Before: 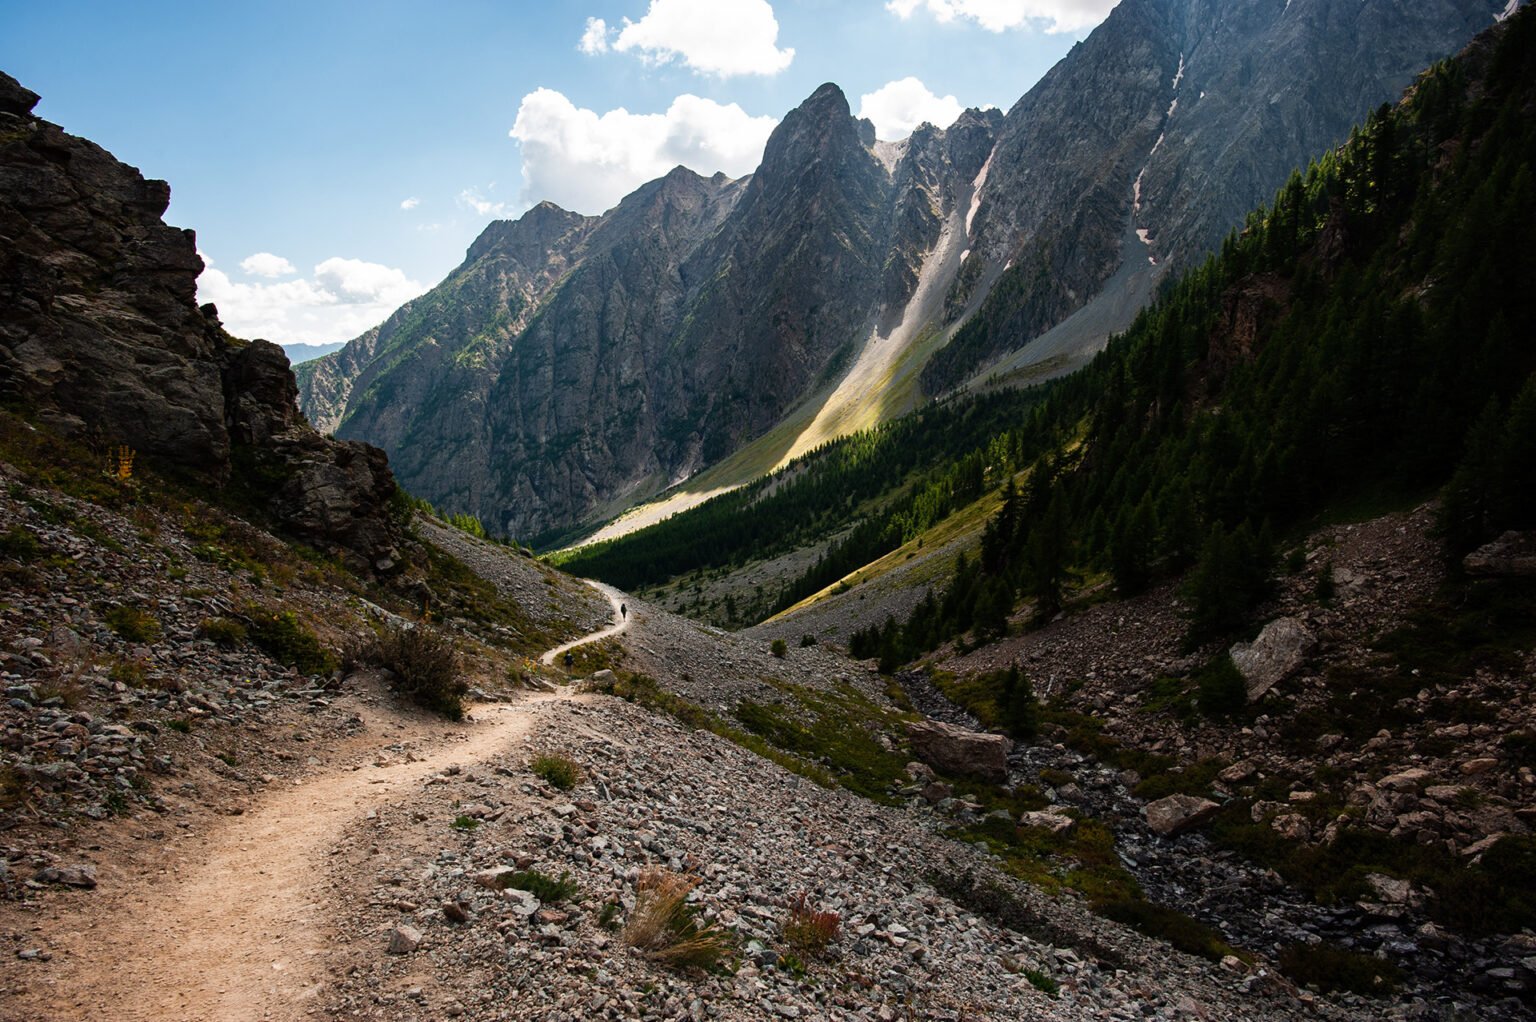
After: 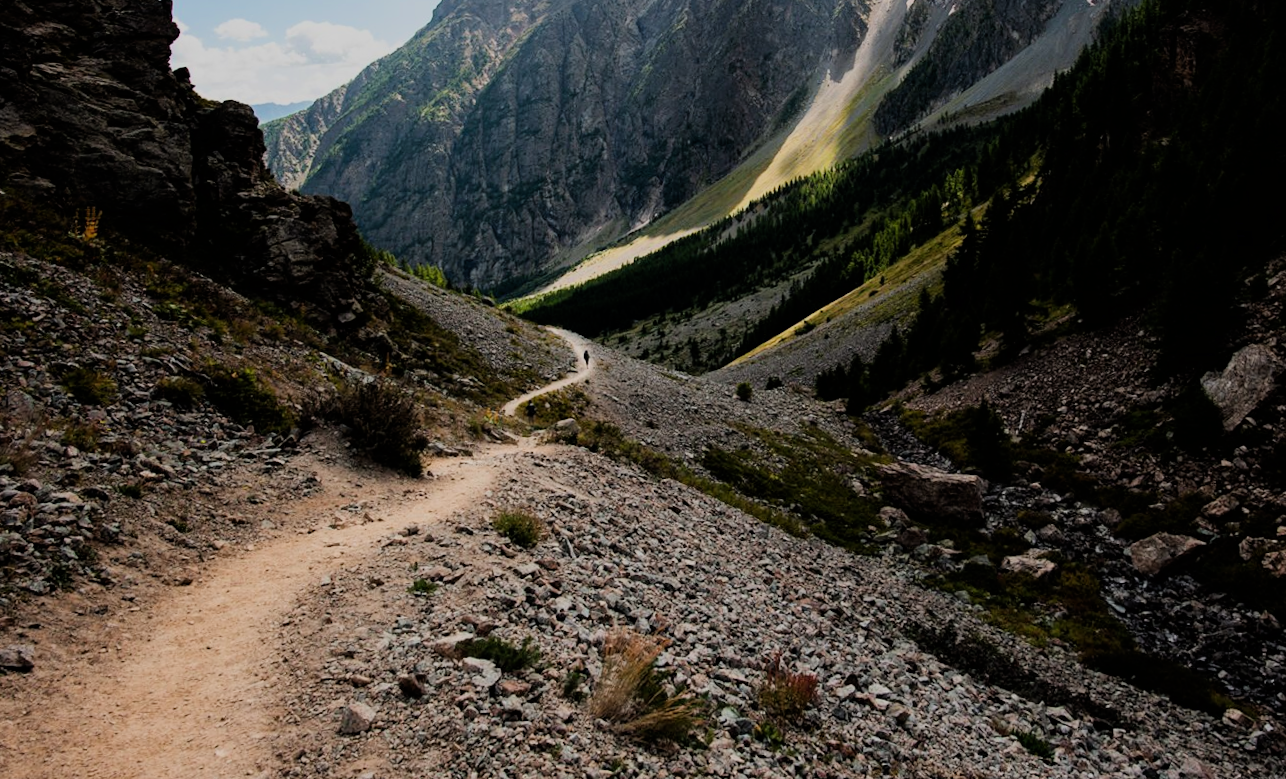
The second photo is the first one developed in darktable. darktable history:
filmic rgb: black relative exposure -7.15 EV, white relative exposure 5.36 EV, hardness 3.02, color science v6 (2022)
crop: top 20.916%, right 9.437%, bottom 0.316%
rotate and perspective: rotation -1.68°, lens shift (vertical) -0.146, crop left 0.049, crop right 0.912, crop top 0.032, crop bottom 0.96
tone equalizer: on, module defaults
